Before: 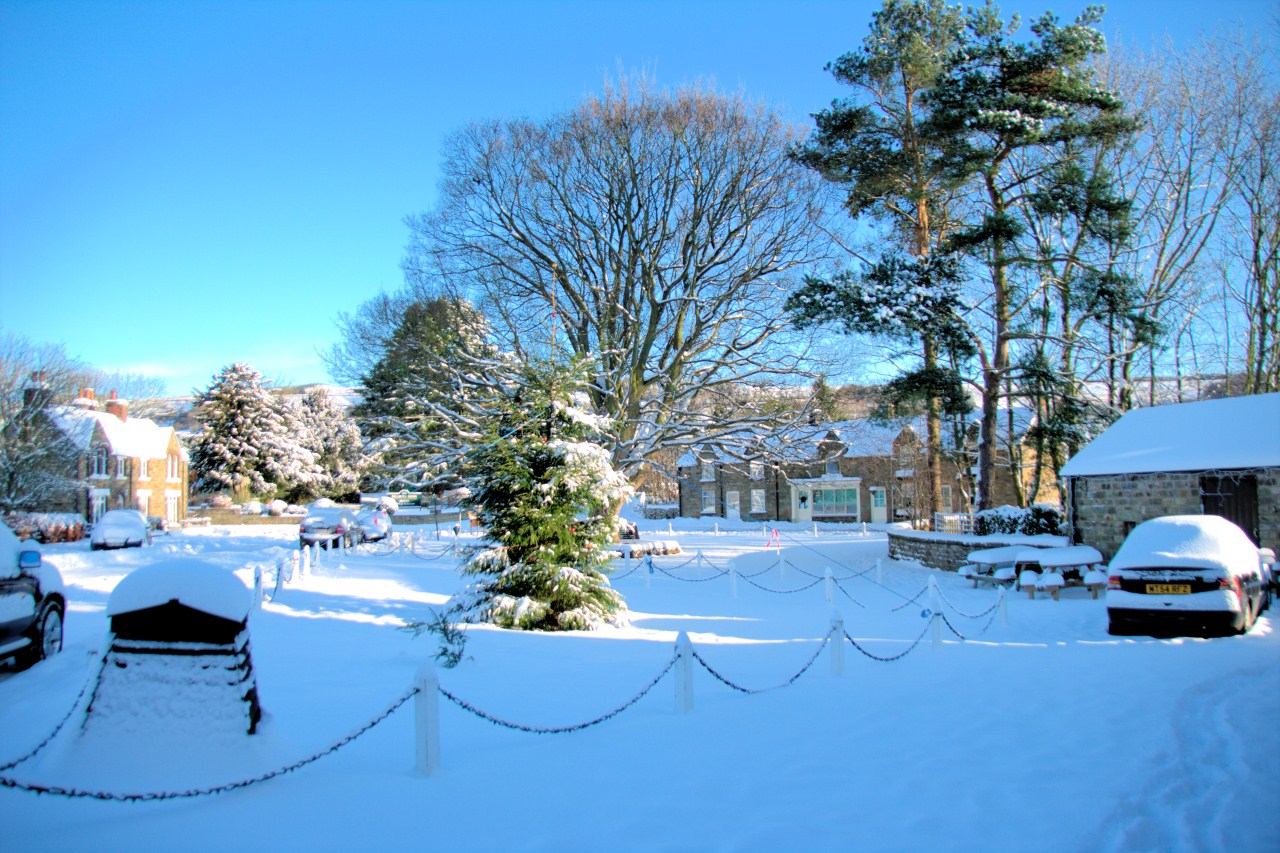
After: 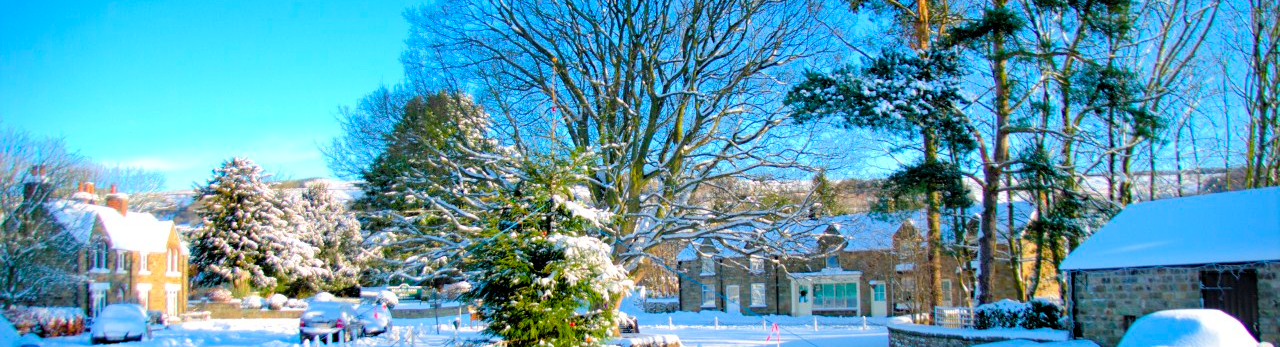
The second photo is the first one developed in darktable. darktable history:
crop and rotate: top 24.331%, bottom 34.893%
color balance rgb: linear chroma grading › global chroma 9.843%, perceptual saturation grading › global saturation 44.838%, perceptual saturation grading › highlights -25.28%, perceptual saturation grading › shadows 49.493%
